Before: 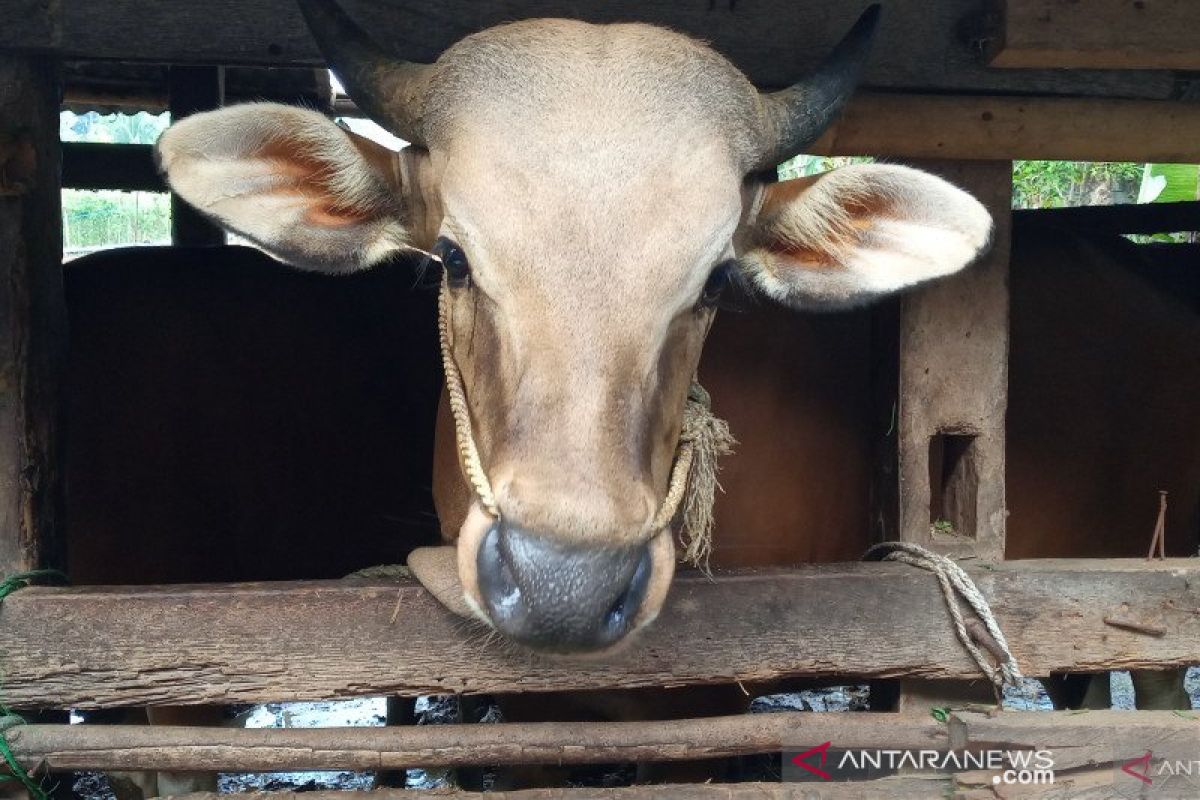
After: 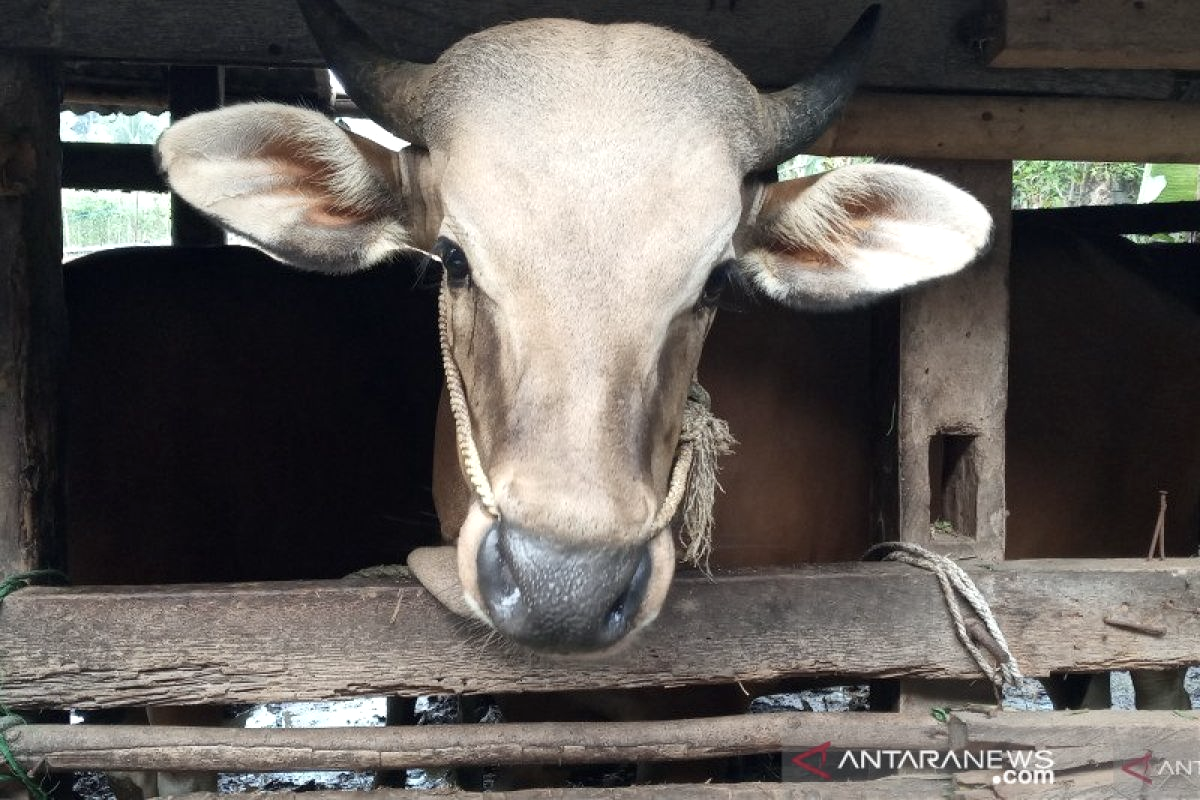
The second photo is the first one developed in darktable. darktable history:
exposure: black level correction 0.001, exposure 0.194 EV, compensate highlight preservation false
contrast brightness saturation: contrast 0.1, saturation -0.364
